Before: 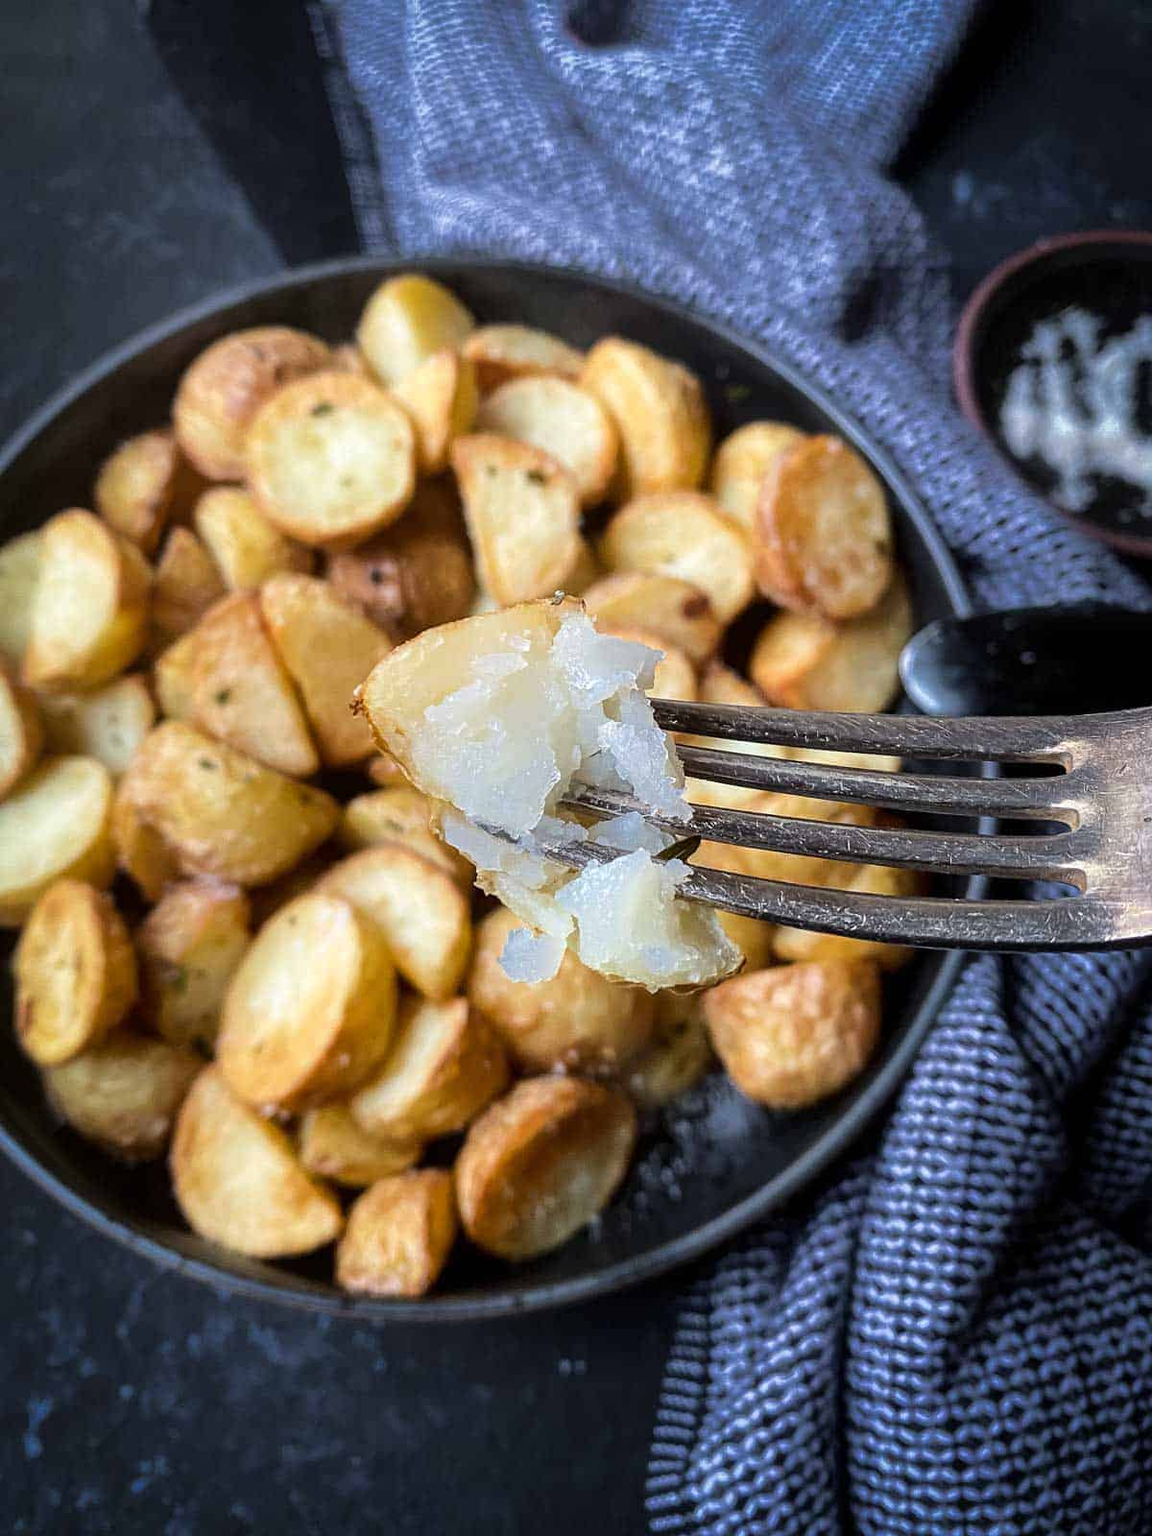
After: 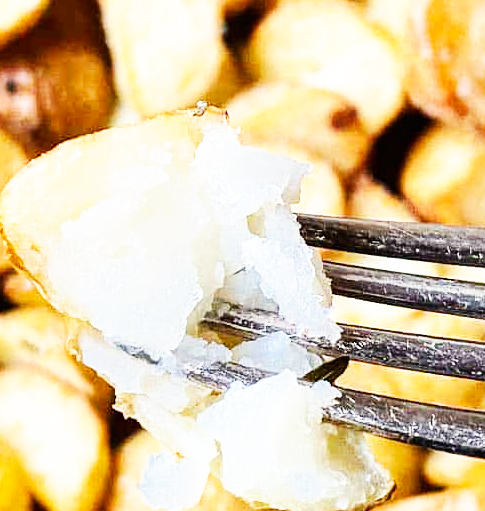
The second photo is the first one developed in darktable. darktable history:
base curve: curves: ch0 [(0, 0) (0.007, 0.004) (0.027, 0.03) (0.046, 0.07) (0.207, 0.54) (0.442, 0.872) (0.673, 0.972) (1, 1)], preserve colors none
crop: left 31.751%, top 32.172%, right 27.8%, bottom 35.83%
